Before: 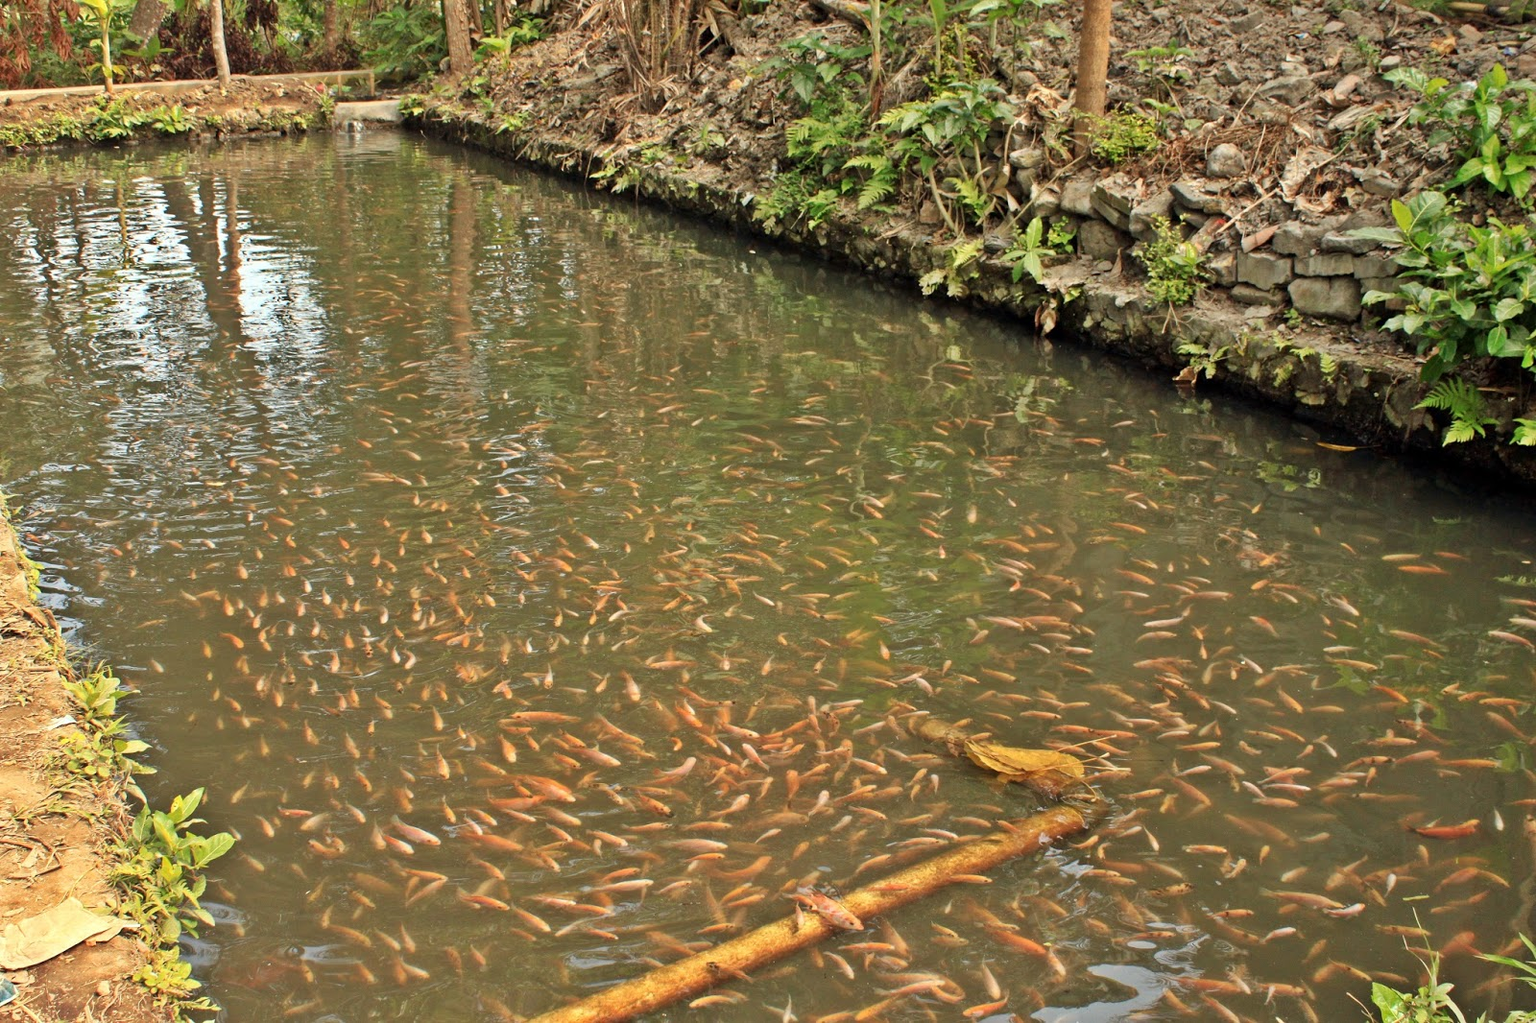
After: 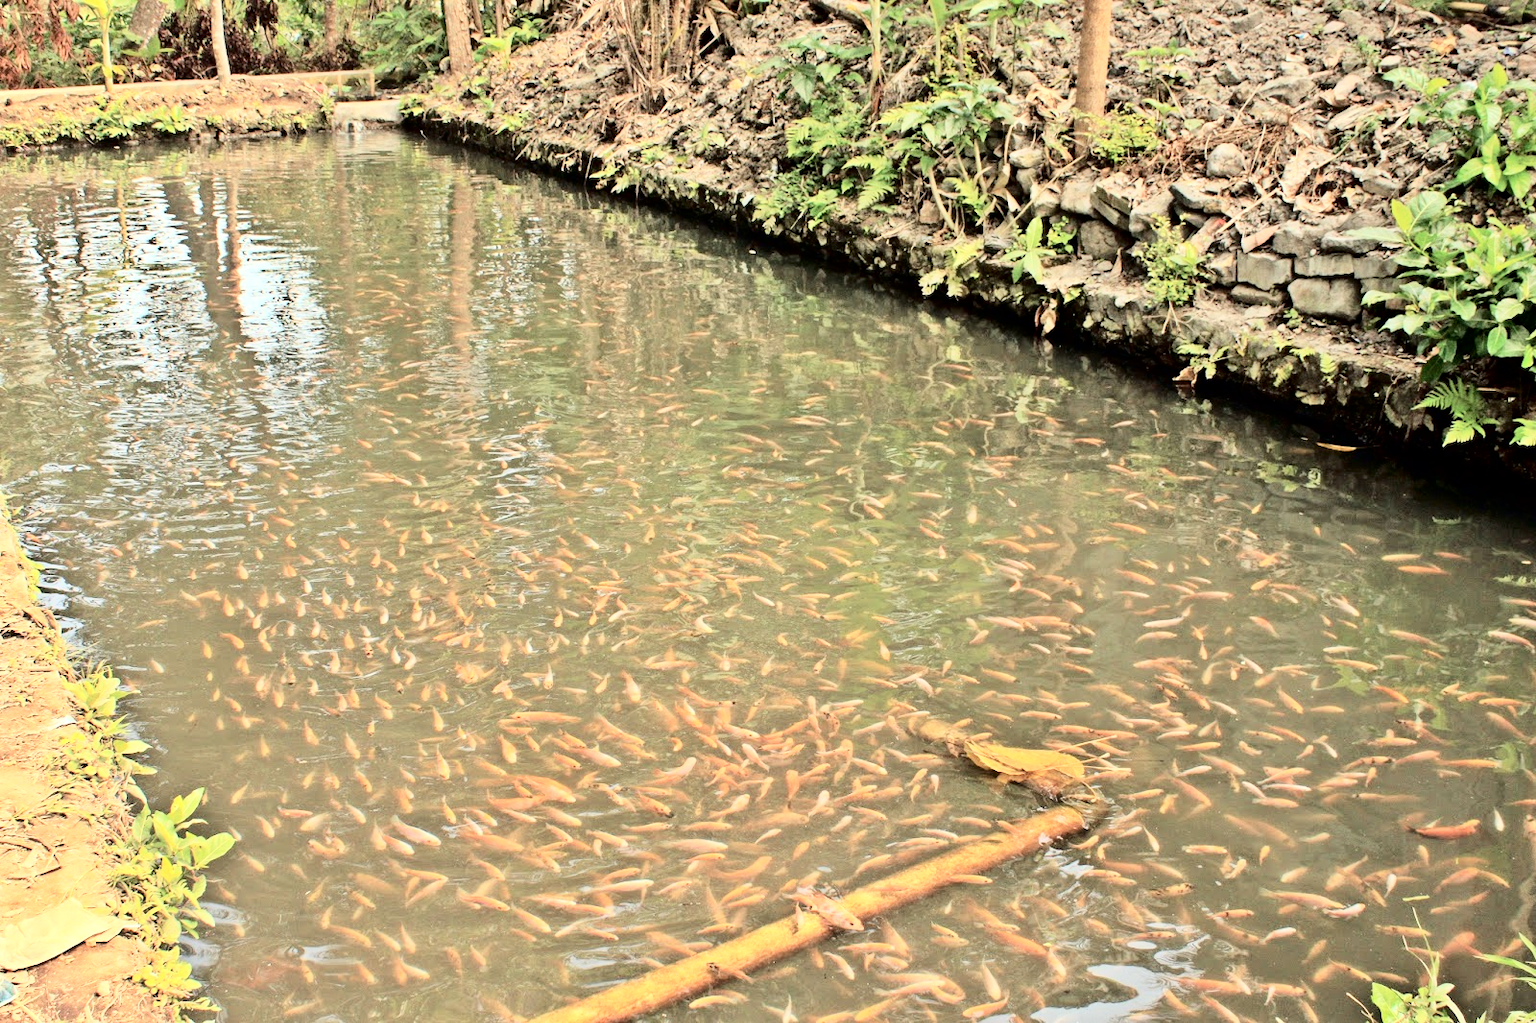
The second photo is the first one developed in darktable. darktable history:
tone curve: curves: ch0 [(0, 0) (0.004, 0) (0.133, 0.071) (0.325, 0.456) (0.832, 0.957) (1, 1)], color space Lab, independent channels, preserve colors none
